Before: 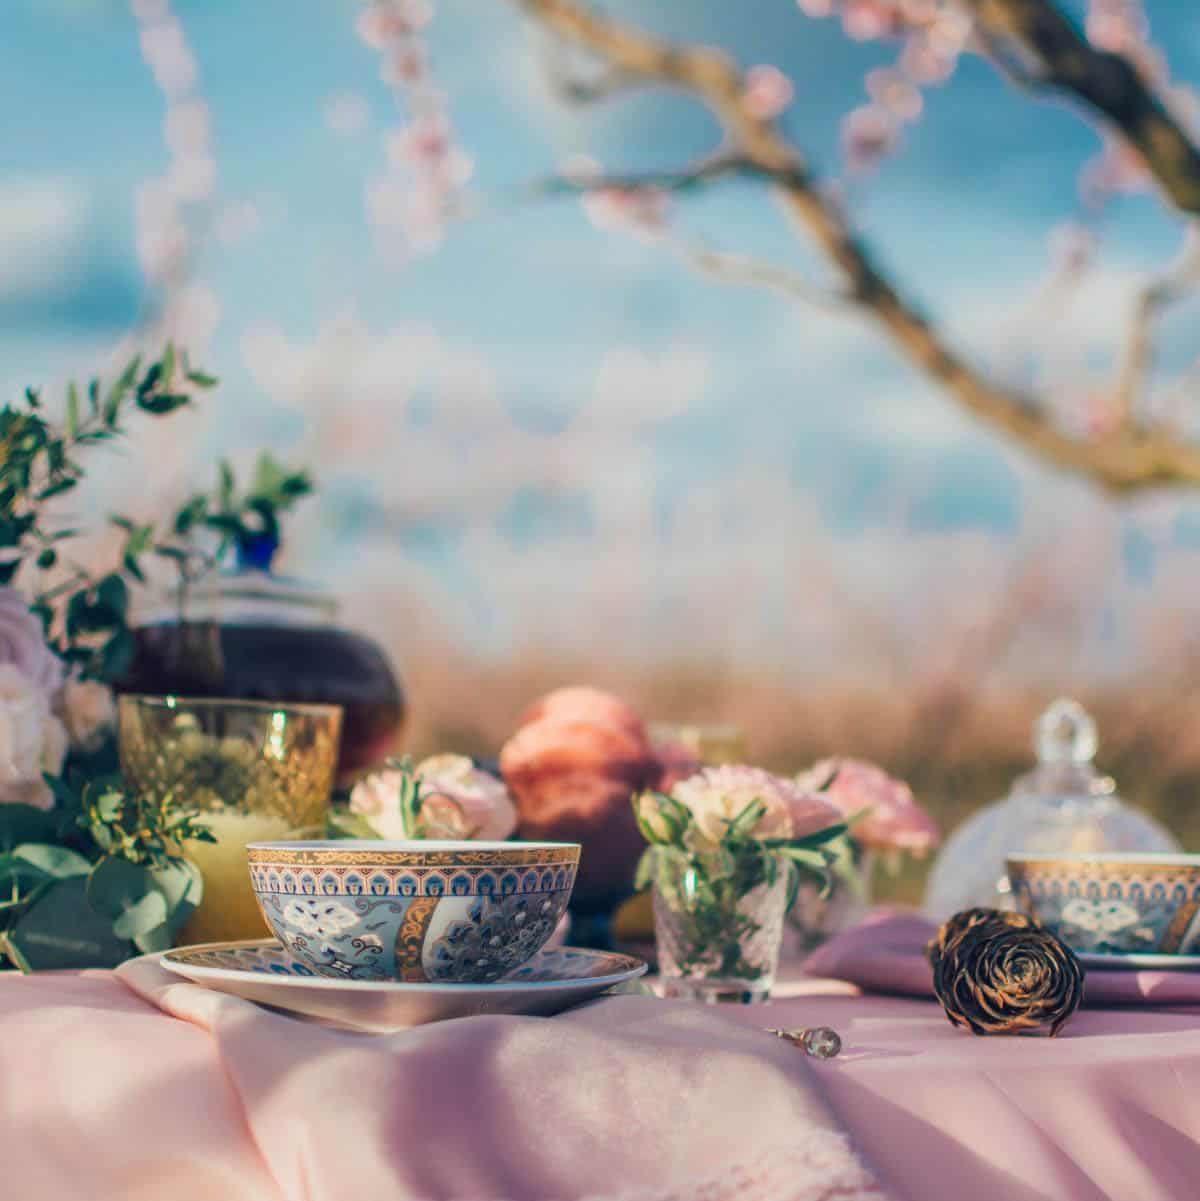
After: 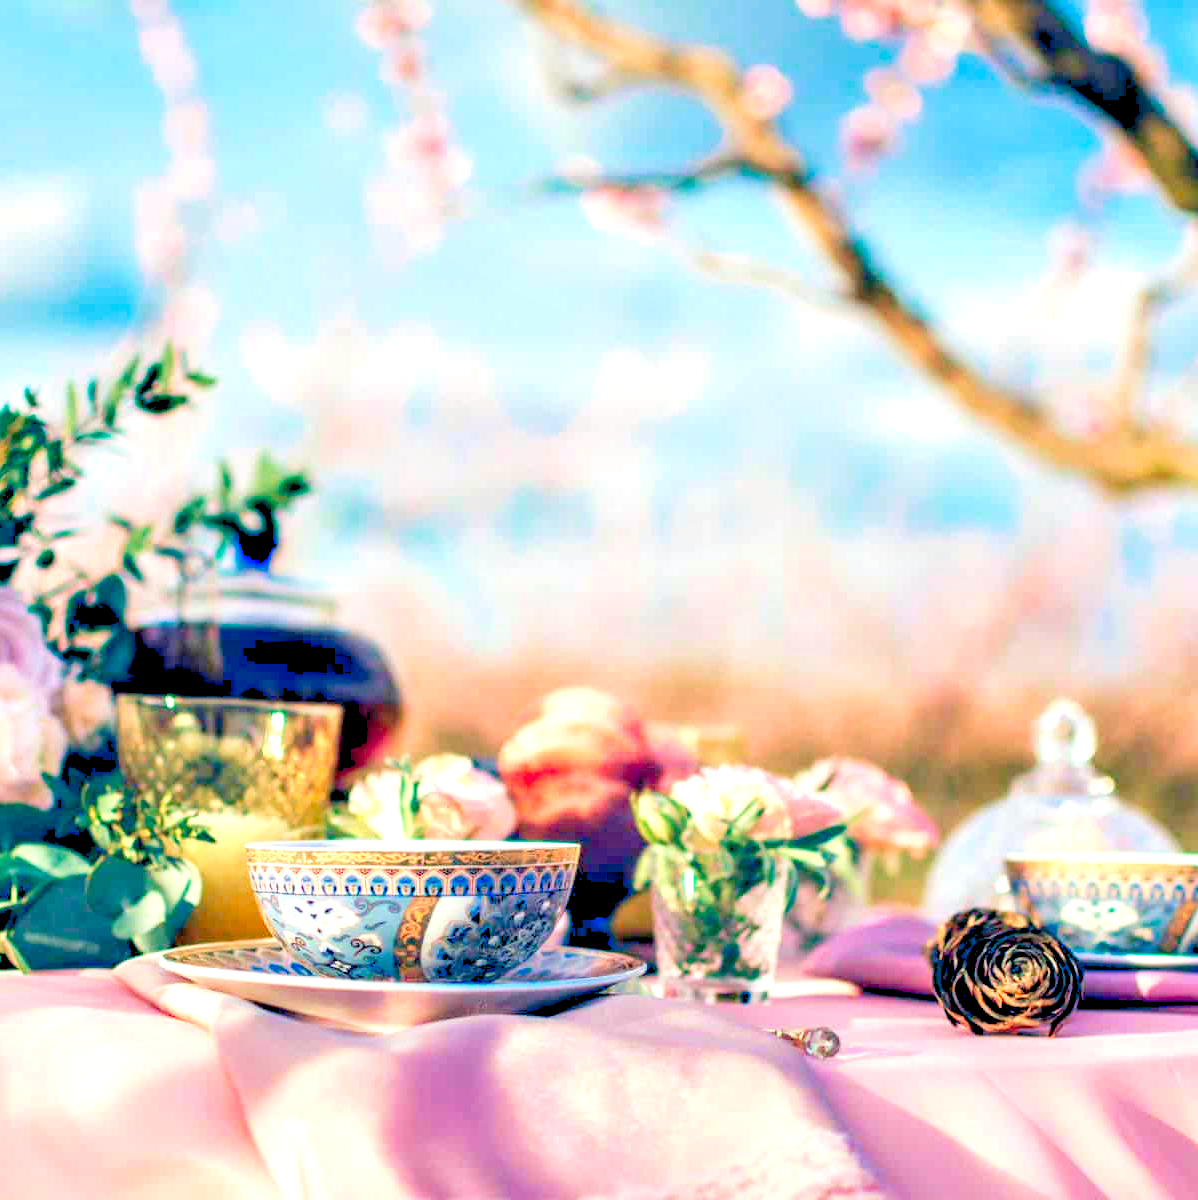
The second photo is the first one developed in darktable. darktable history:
levels: levels [0.008, 0.318, 0.836]
velvia: on, module defaults
crop and rotate: left 0.122%, bottom 0.011%
contrast equalizer: y [[0.6 ×6], [0.55 ×6], [0 ×6], [0 ×6], [0 ×6]]
